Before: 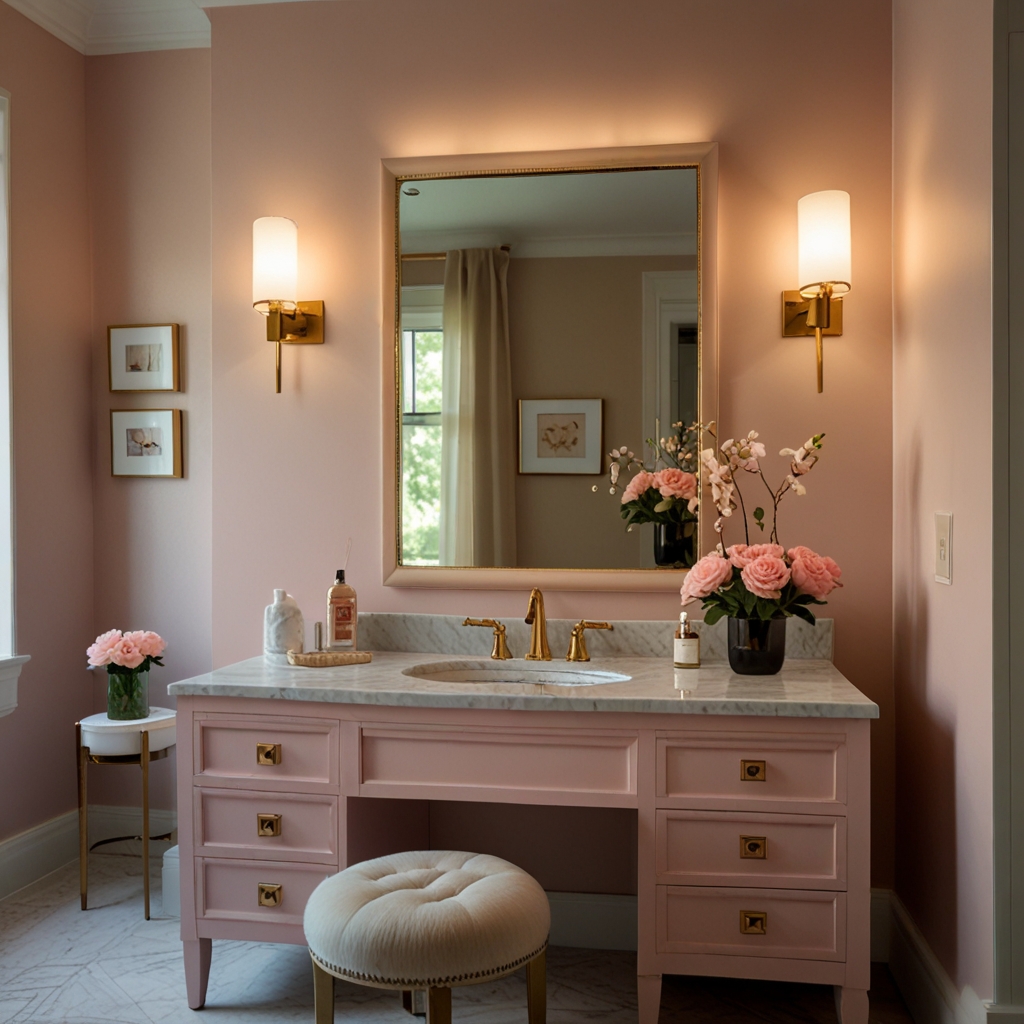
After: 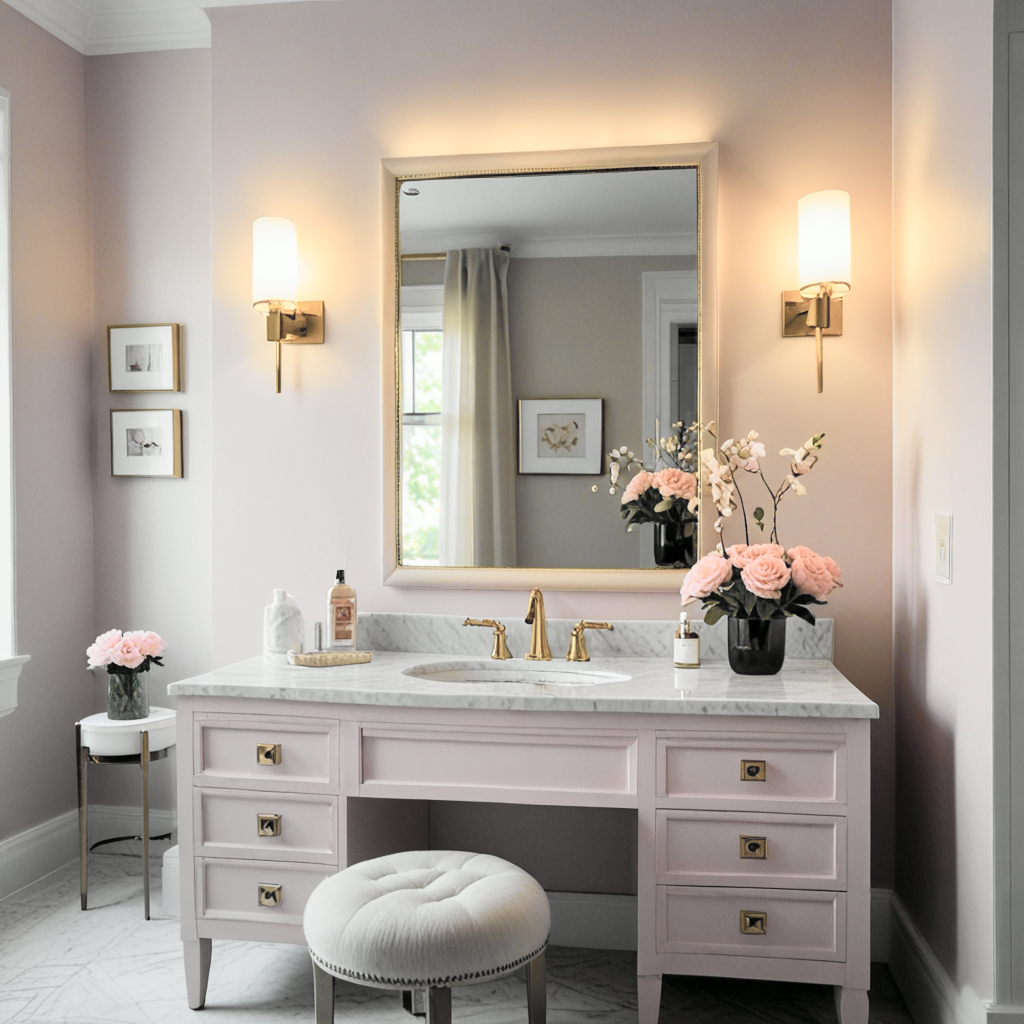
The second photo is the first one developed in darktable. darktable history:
tone curve: curves: ch0 [(0, 0) (0.055, 0.057) (0.258, 0.307) (0.434, 0.543) (0.517, 0.657) (0.745, 0.874) (1, 1)]; ch1 [(0, 0) (0.346, 0.307) (0.418, 0.383) (0.46, 0.439) (0.482, 0.493) (0.502, 0.497) (0.517, 0.506) (0.55, 0.561) (0.588, 0.61) (0.646, 0.688) (1, 1)]; ch2 [(0, 0) (0.346, 0.34) (0.431, 0.45) (0.485, 0.499) (0.5, 0.503) (0.527, 0.508) (0.545, 0.562) (0.679, 0.706) (1, 1)], color space Lab, independent channels, preserve colors none
contrast brightness saturation: brightness 0.18, saturation -0.5
